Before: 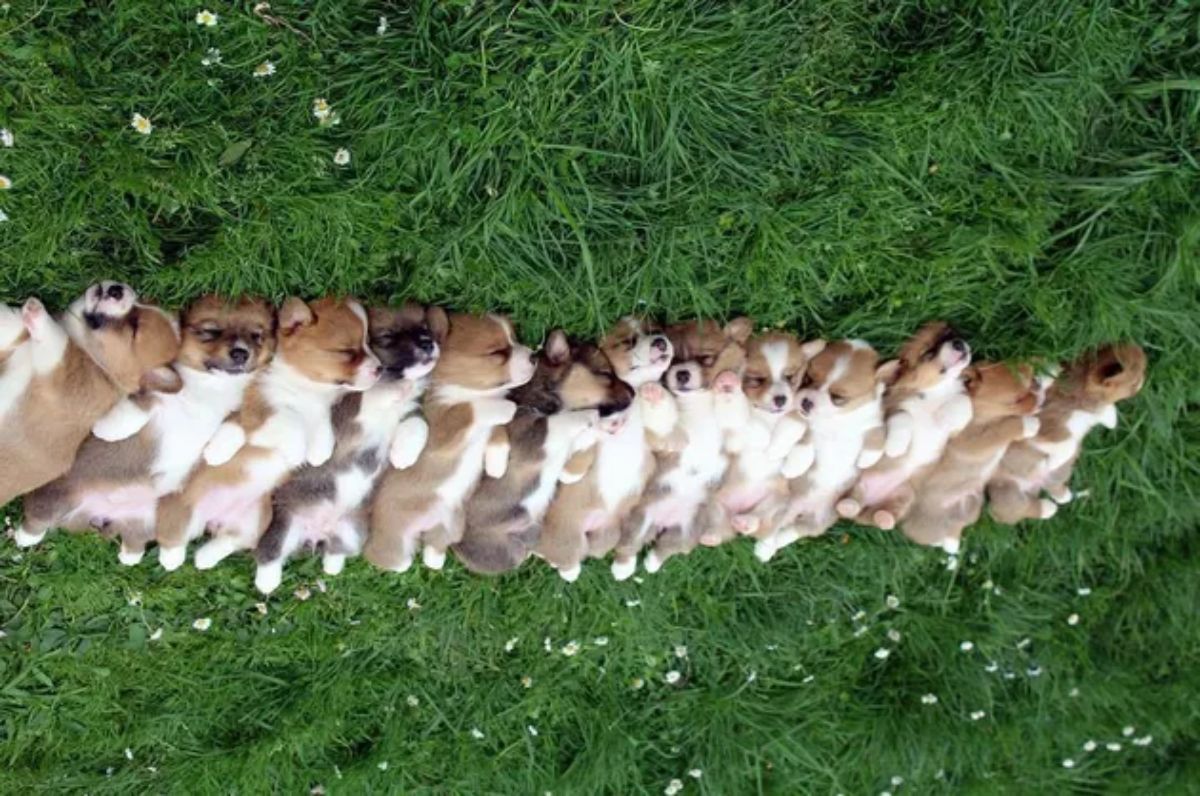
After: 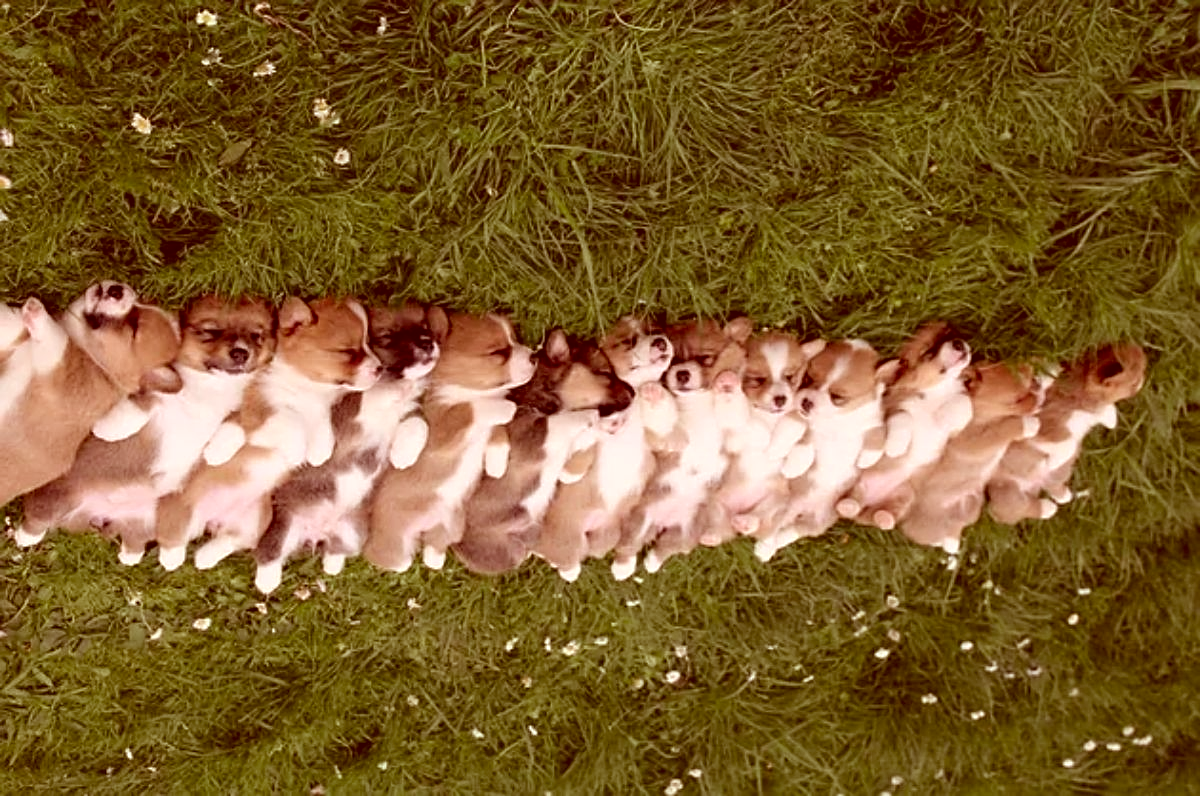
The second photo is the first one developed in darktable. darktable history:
color correction: highlights a* 9.51, highlights b* 8.94, shadows a* 39.32, shadows b* 39.84, saturation 0.788
sharpen: on, module defaults
